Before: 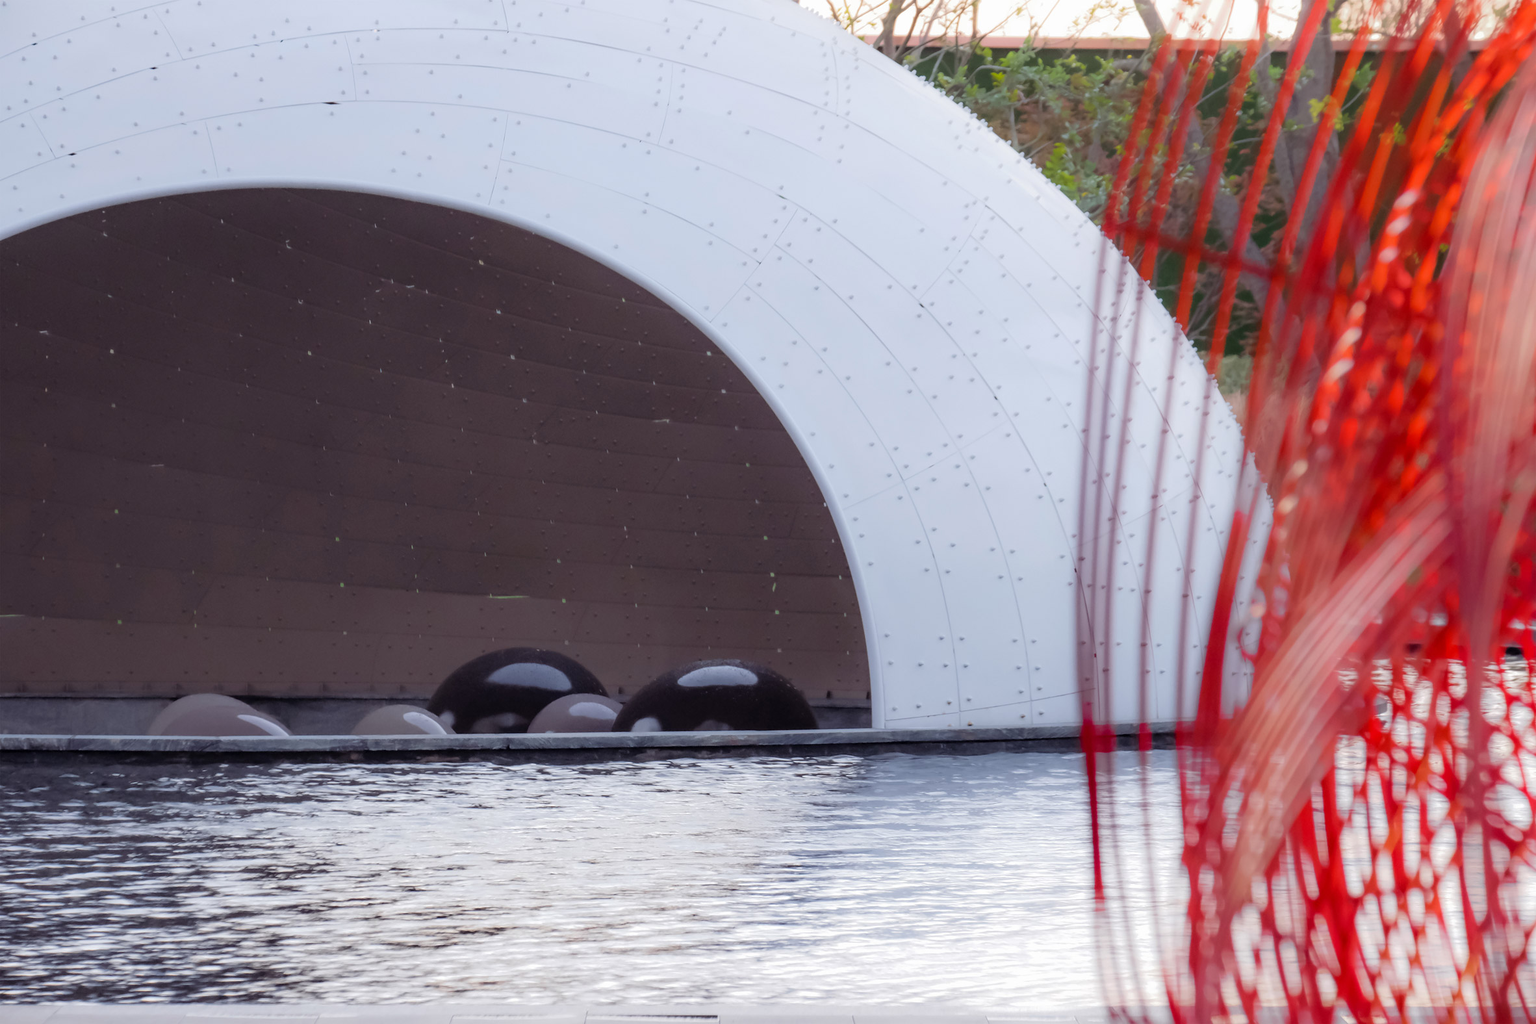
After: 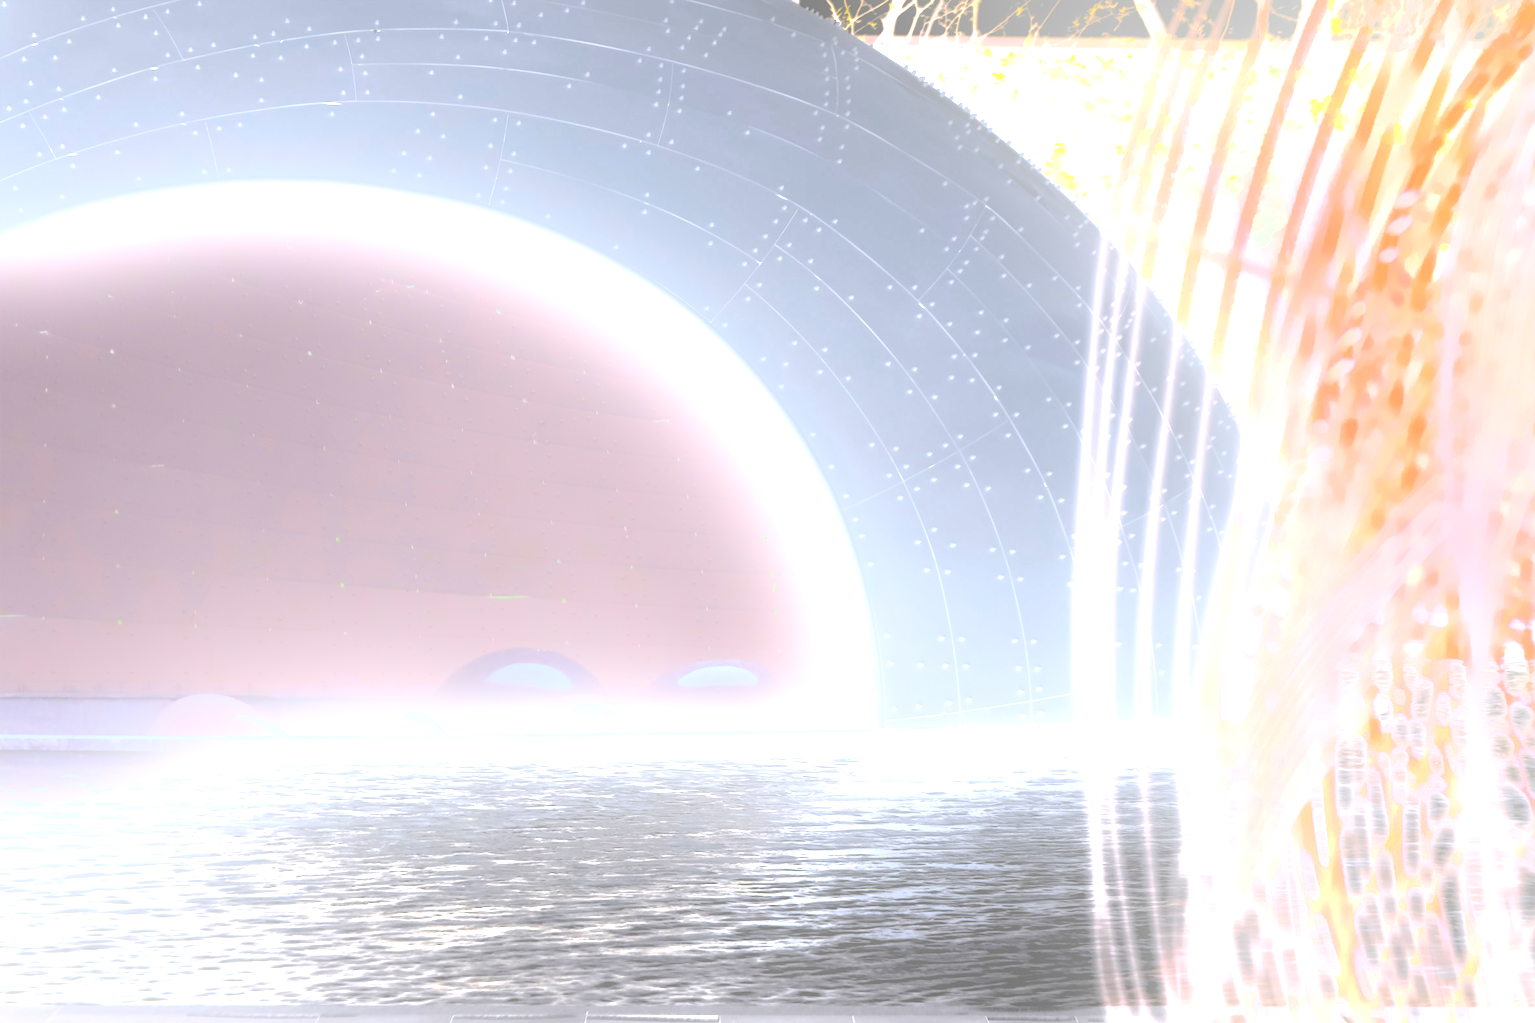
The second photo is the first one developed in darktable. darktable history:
bloom: size 25%, threshold 5%, strength 90%
exposure: black level correction 0, exposure 1.2 EV, compensate exposure bias true, compensate highlight preservation false
